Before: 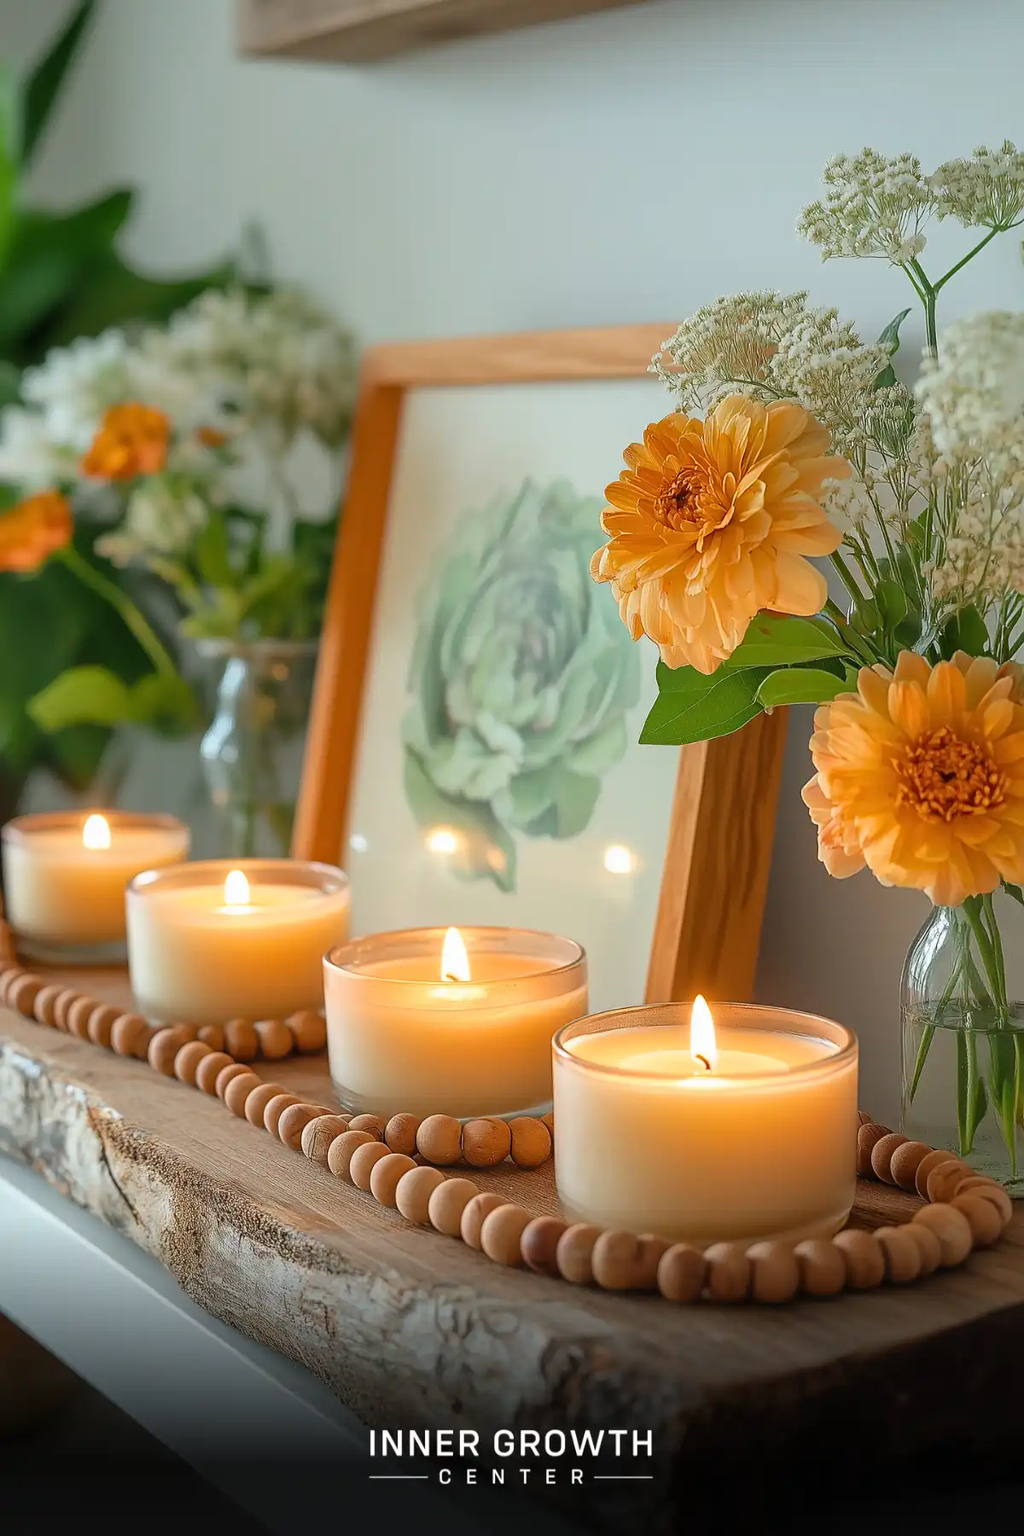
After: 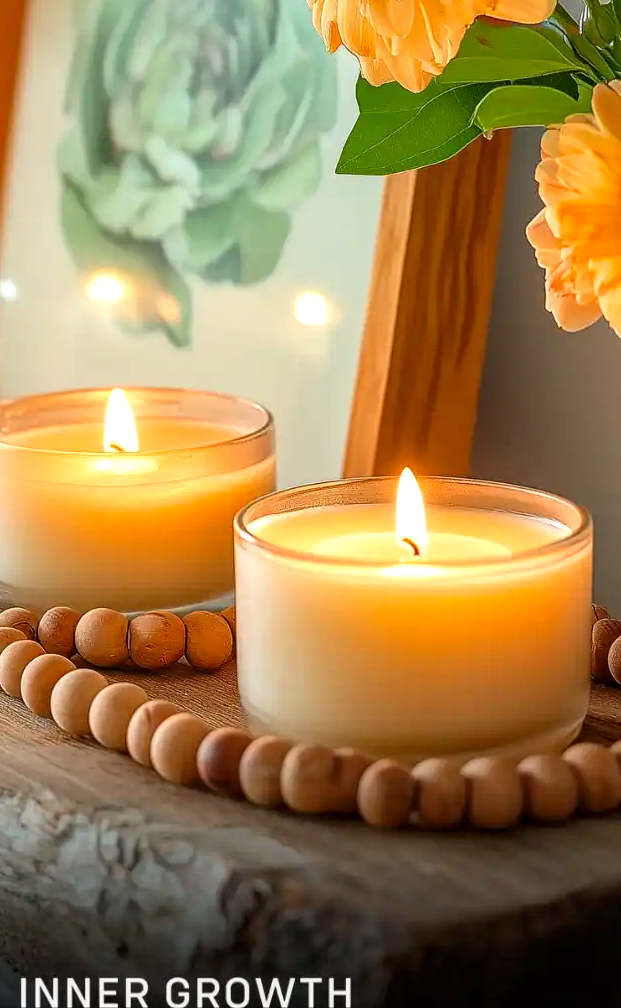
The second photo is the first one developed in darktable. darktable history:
local contrast: on, module defaults
exposure: exposure 0.207 EV, compensate highlight preservation false
crop: left 34.479%, top 38.822%, right 13.718%, bottom 5.172%
contrast brightness saturation: contrast 0.08, saturation 0.2
